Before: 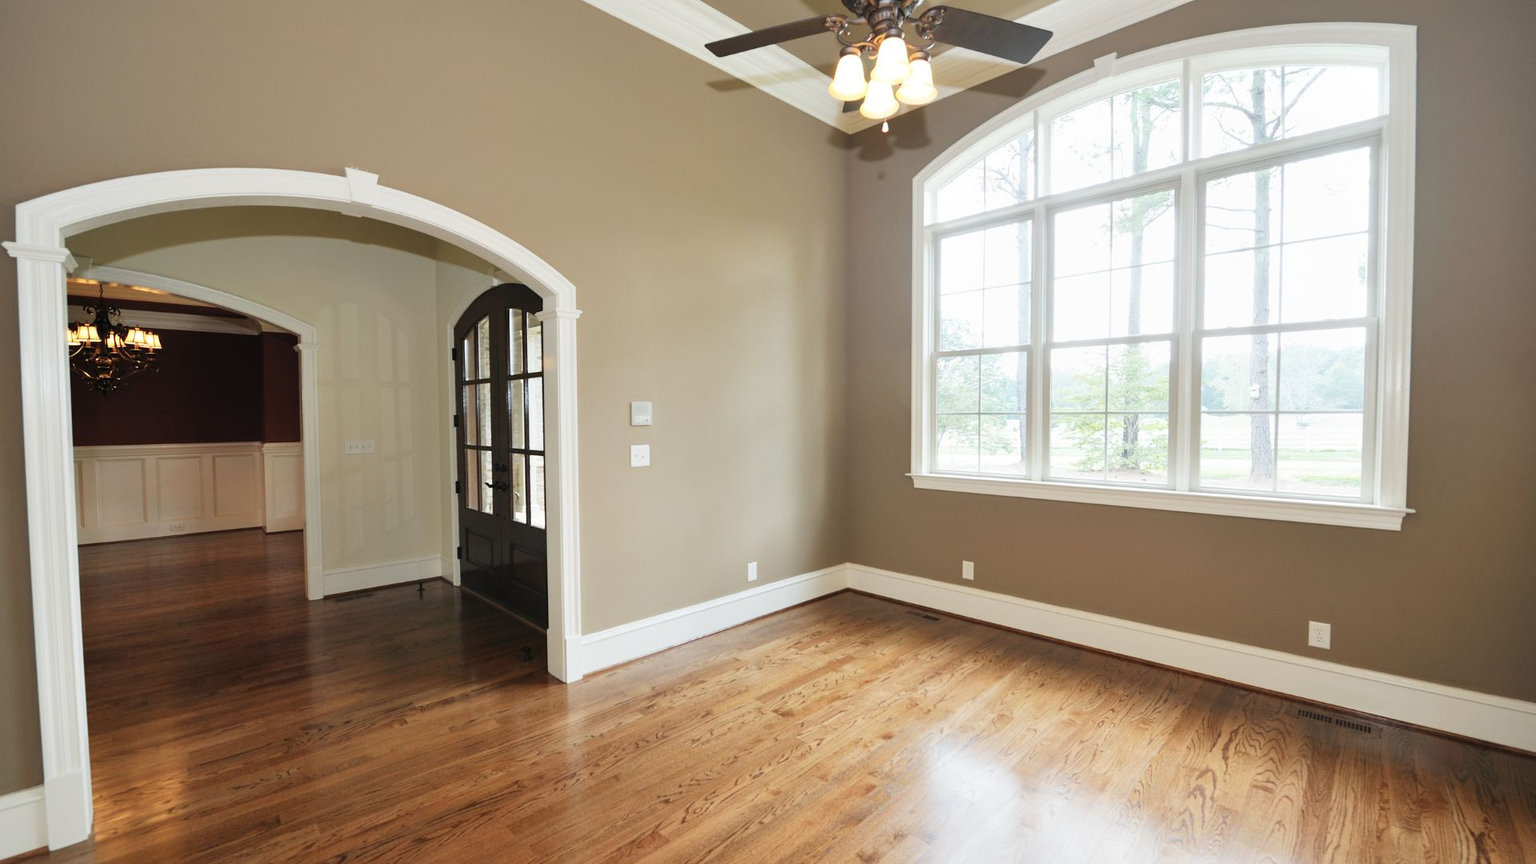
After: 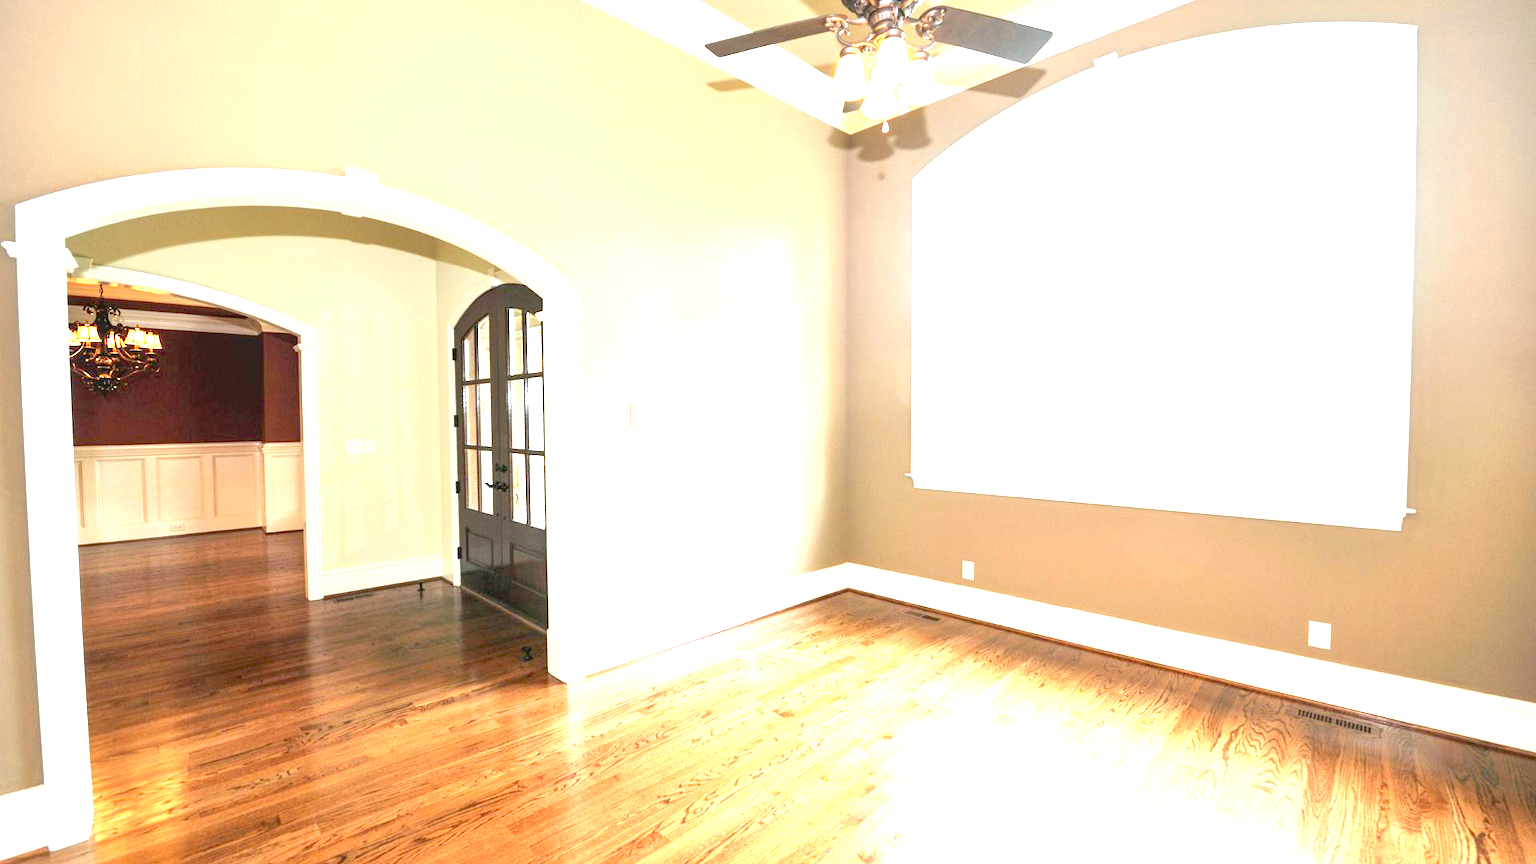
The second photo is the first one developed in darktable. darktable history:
contrast brightness saturation: contrast -0.094, brightness 0.042, saturation 0.08
local contrast: on, module defaults
exposure: black level correction 0.005, exposure 2.063 EV, compensate highlight preservation false
